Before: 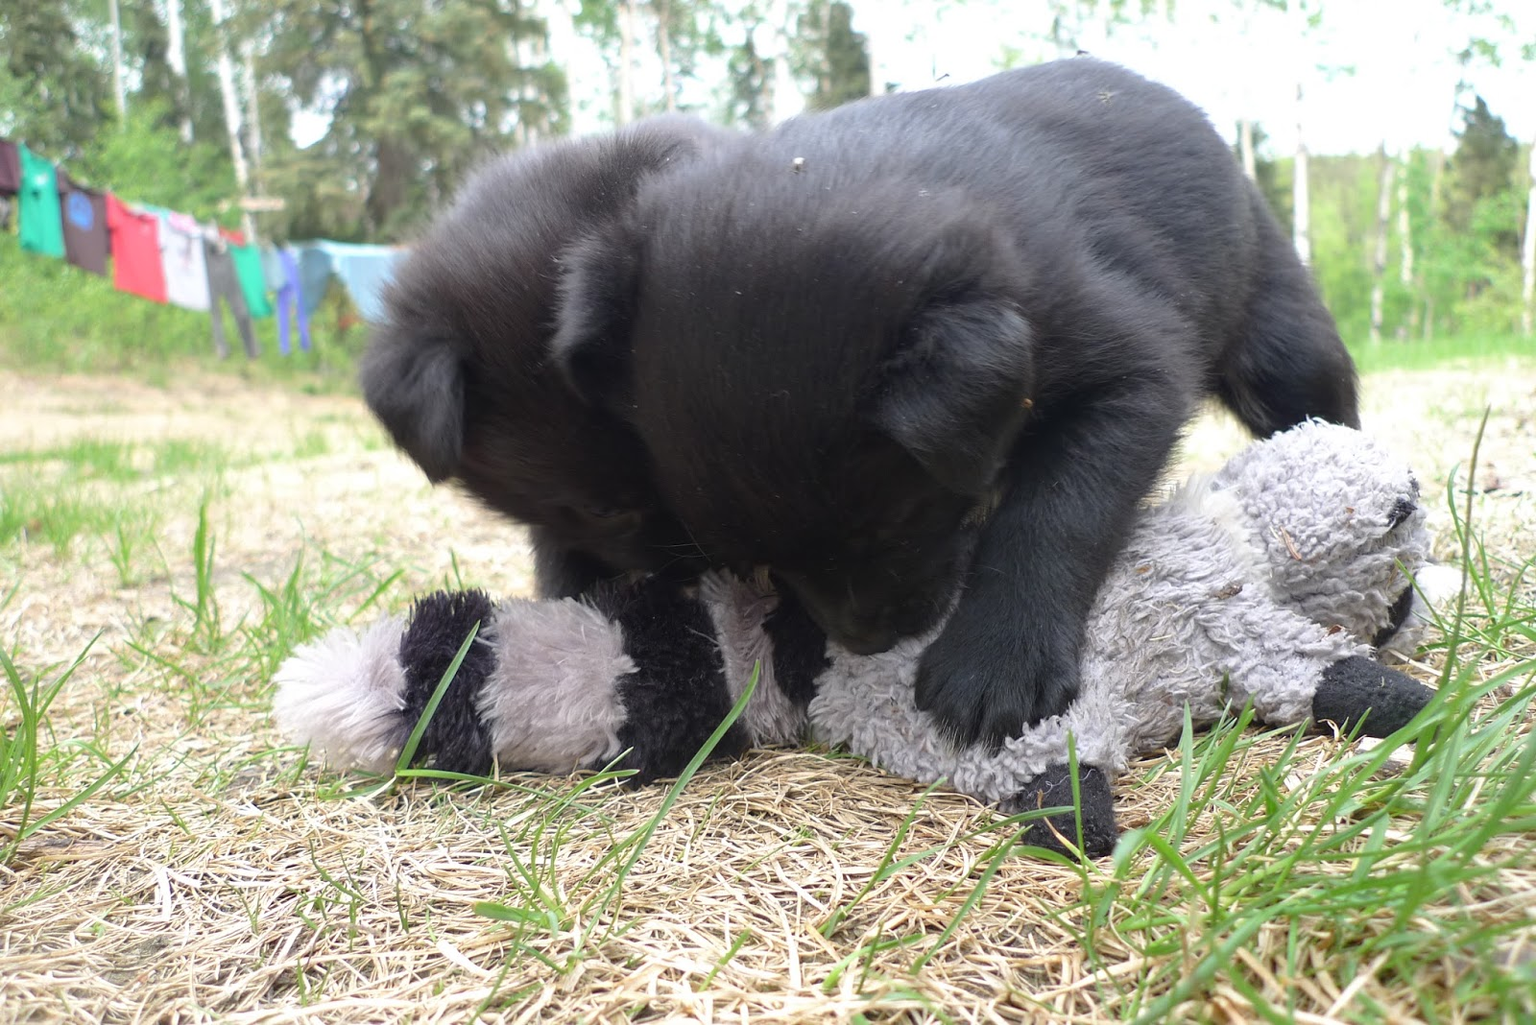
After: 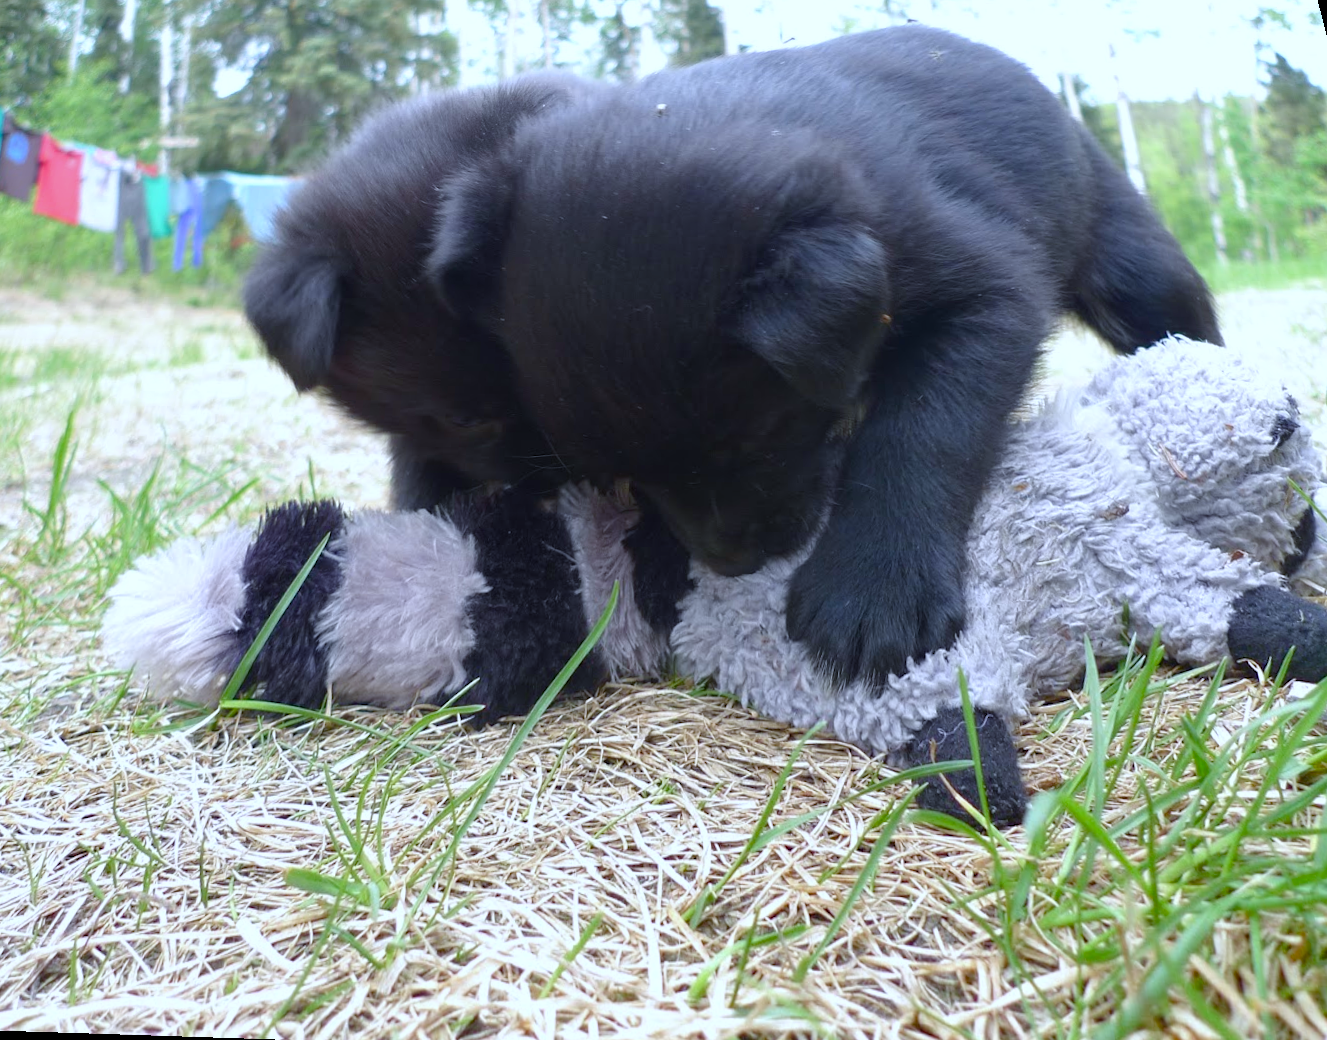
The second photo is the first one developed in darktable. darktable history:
rotate and perspective: rotation 0.72°, lens shift (vertical) -0.352, lens shift (horizontal) -0.051, crop left 0.152, crop right 0.859, crop top 0.019, crop bottom 0.964
color balance rgb: perceptual saturation grading › global saturation 20%, perceptual saturation grading › highlights -25%, perceptual saturation grading › shadows 50%
white balance: red 0.926, green 1.003, blue 1.133
